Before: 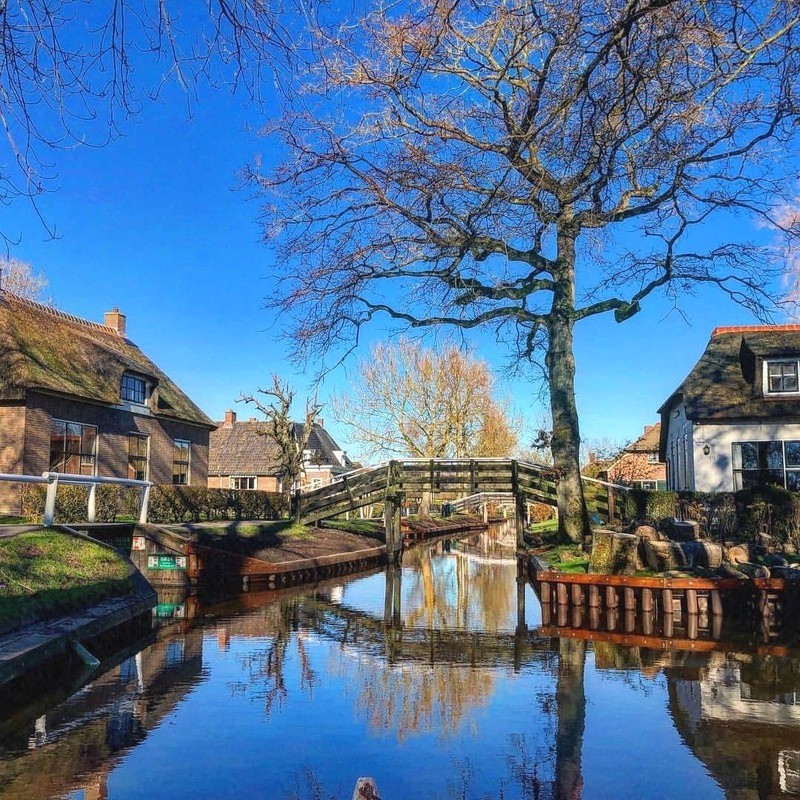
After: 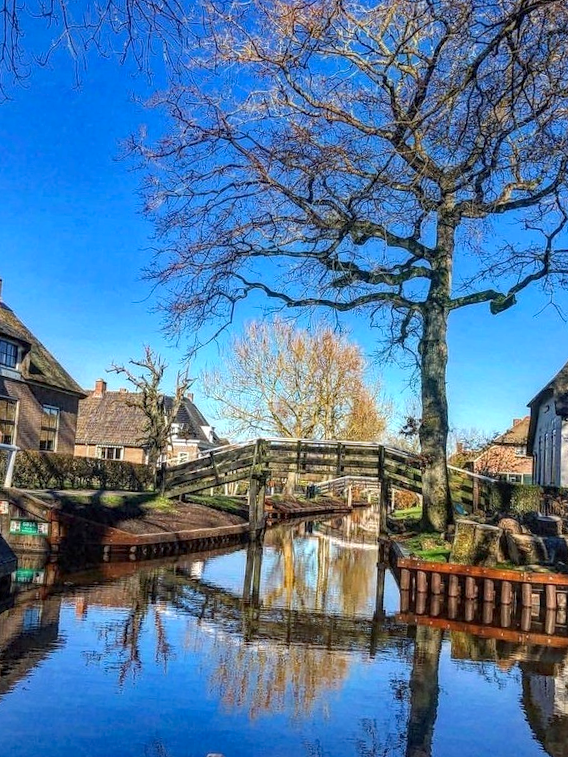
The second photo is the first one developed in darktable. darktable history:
local contrast: on, module defaults
crop and rotate: angle -3.27°, left 14.277%, top 0.028%, right 10.766%, bottom 0.028%
haze removal: compatibility mode true, adaptive false
white balance: red 0.986, blue 1.01
